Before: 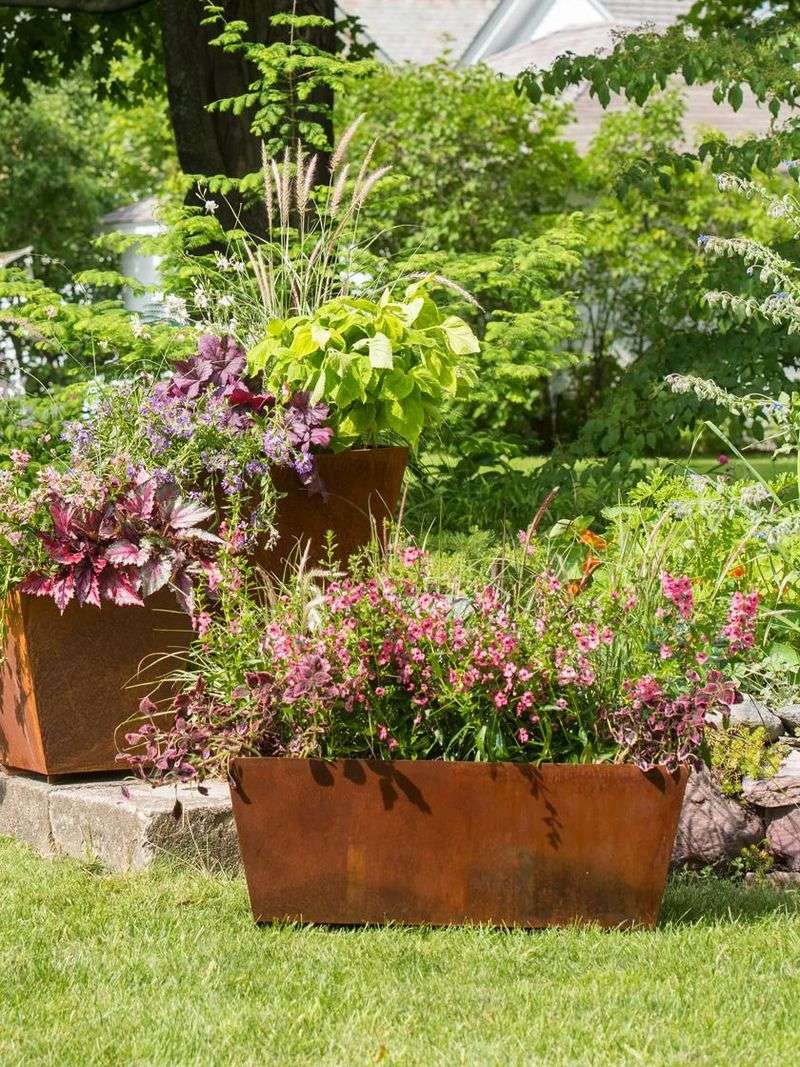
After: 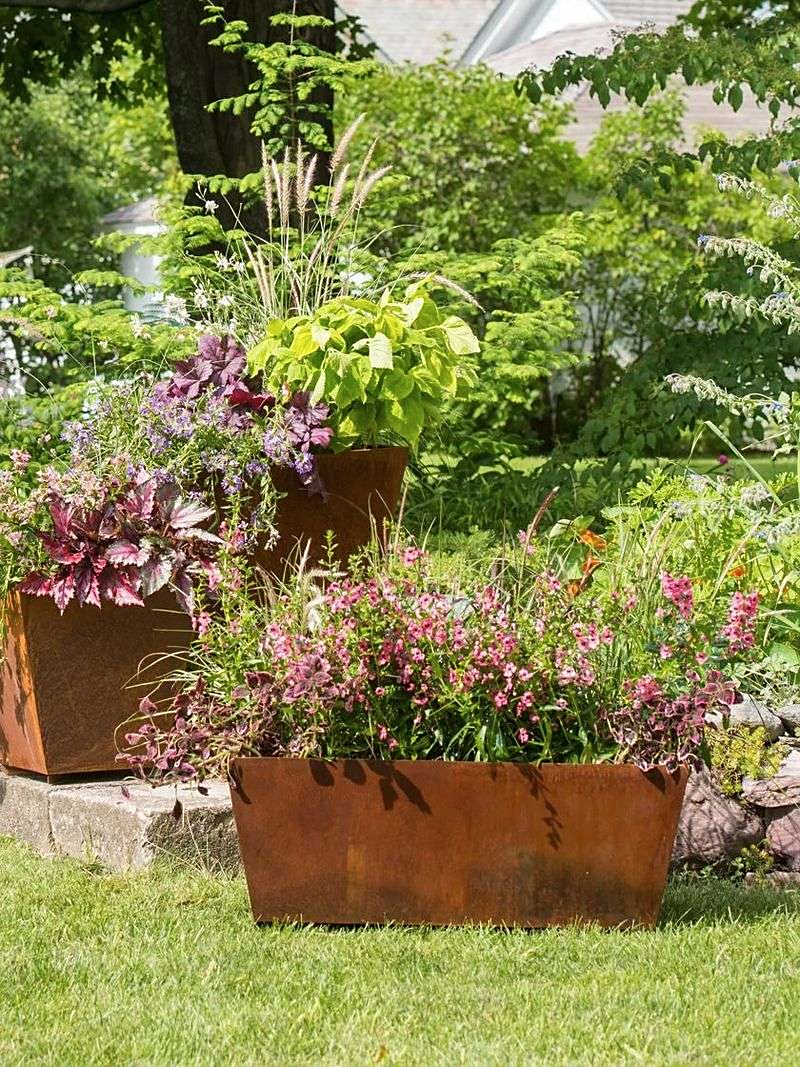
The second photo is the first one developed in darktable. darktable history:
contrast brightness saturation: saturation -0.05
sharpen: radius 1.864, amount 0.398, threshold 1.271
